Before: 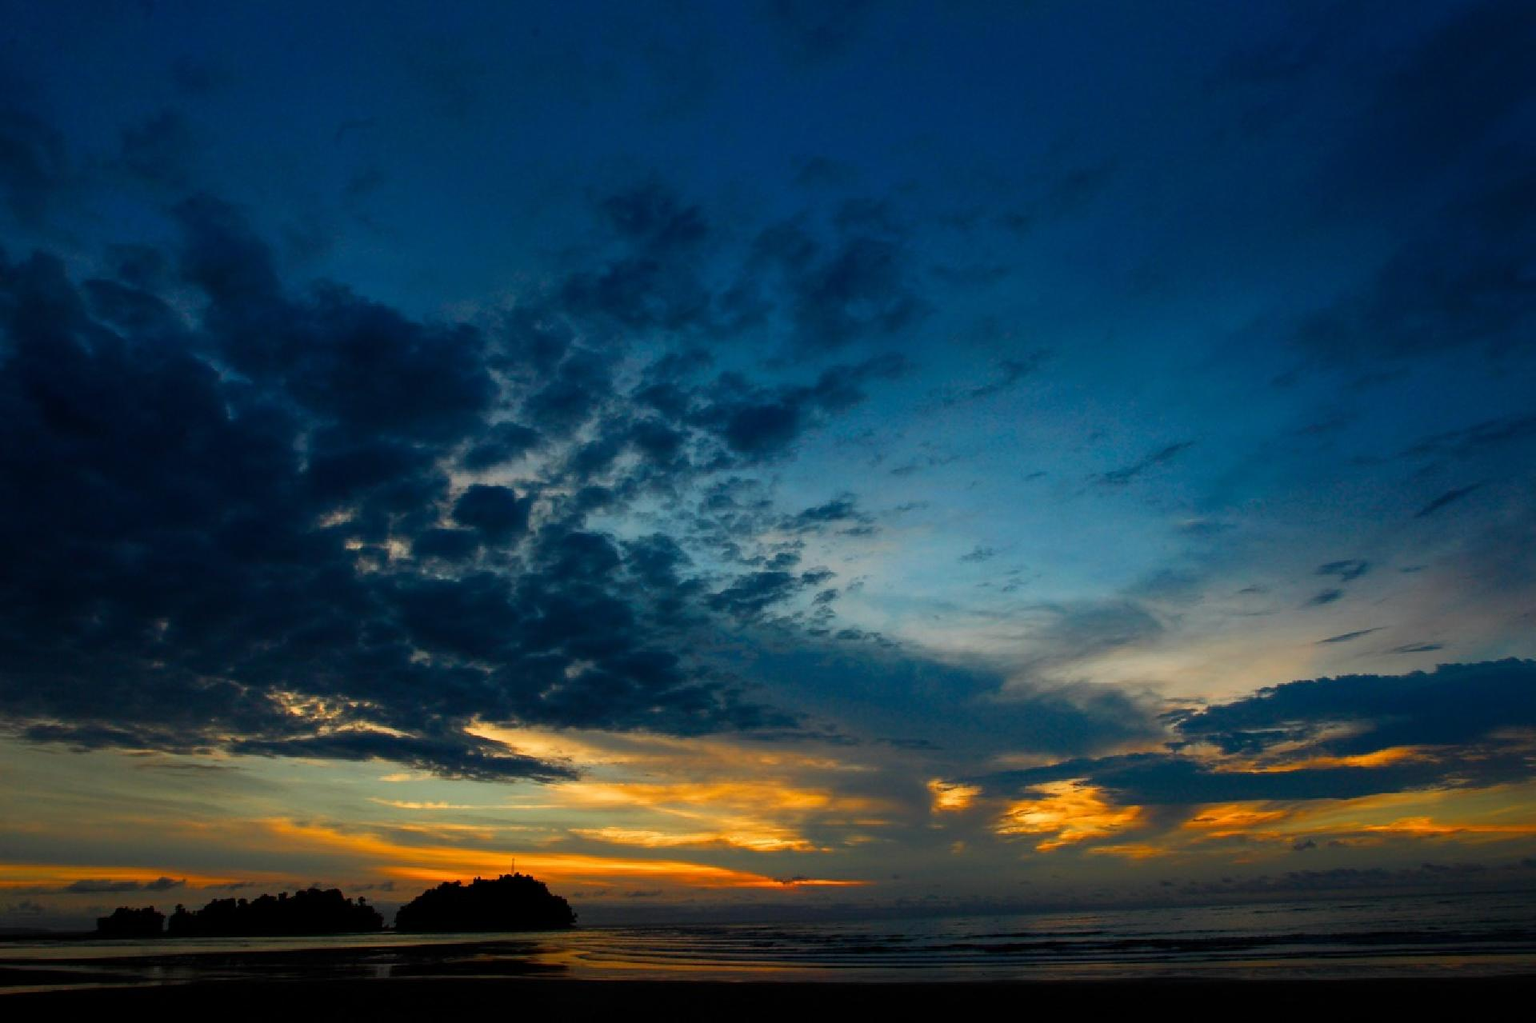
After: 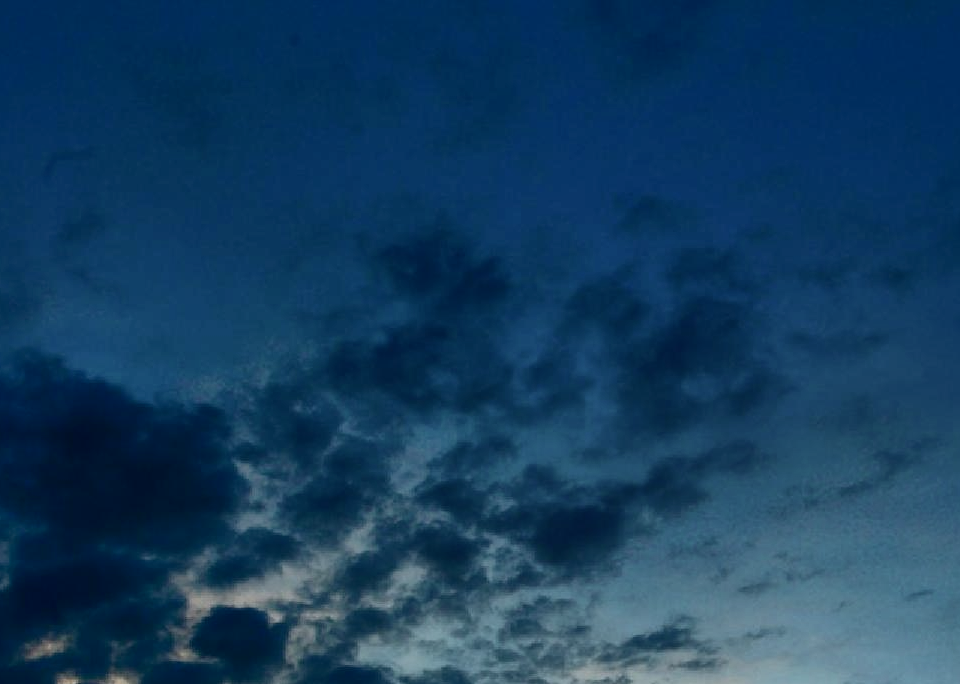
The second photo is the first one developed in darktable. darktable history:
crop: left 19.556%, right 30.401%, bottom 46.458%
shadows and highlights: on, module defaults
contrast brightness saturation: contrast 0.25, saturation -0.31
